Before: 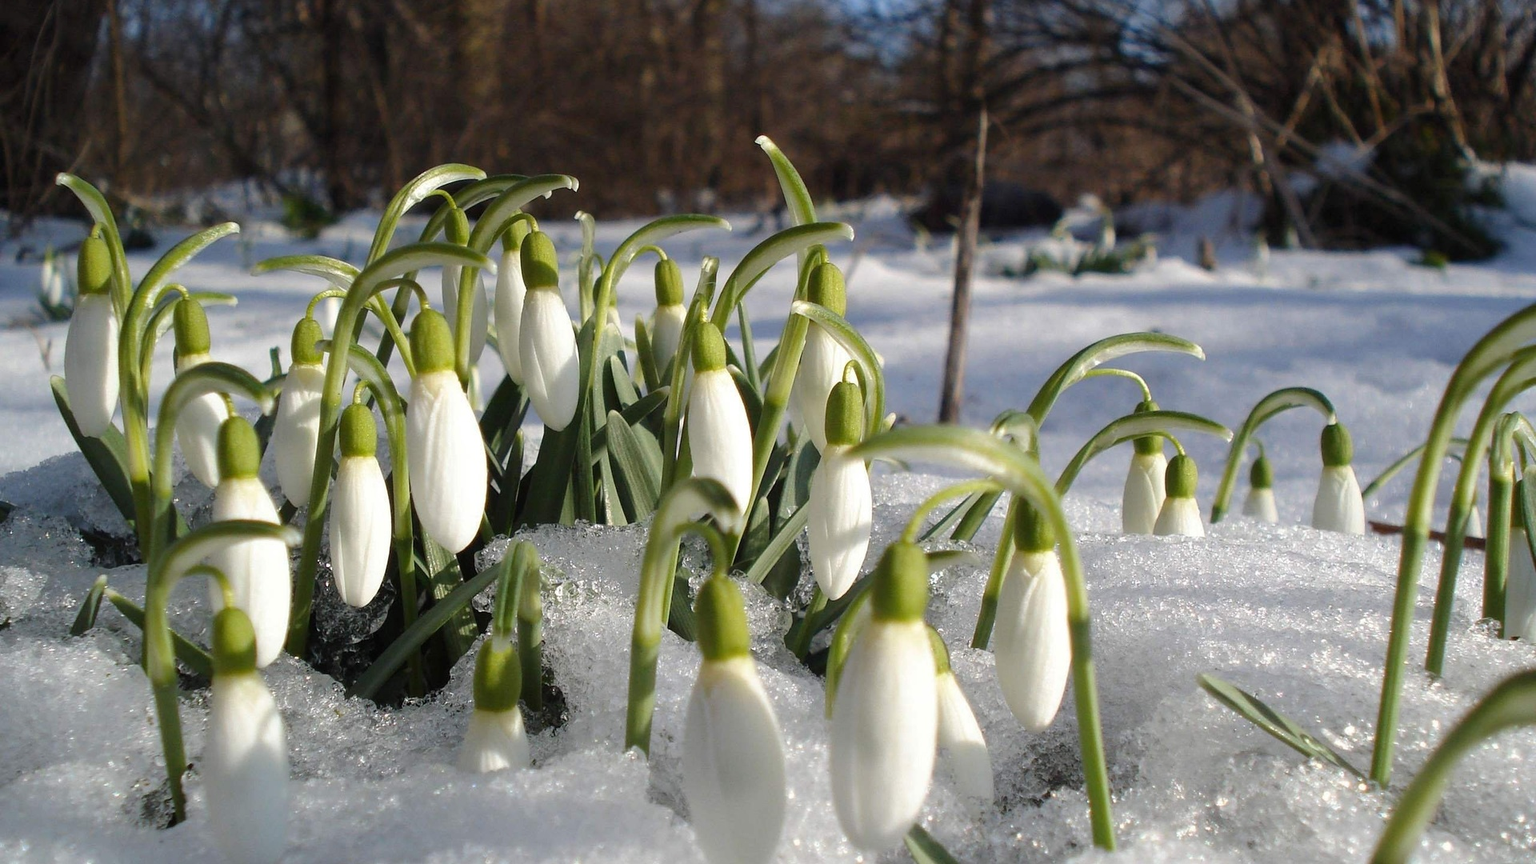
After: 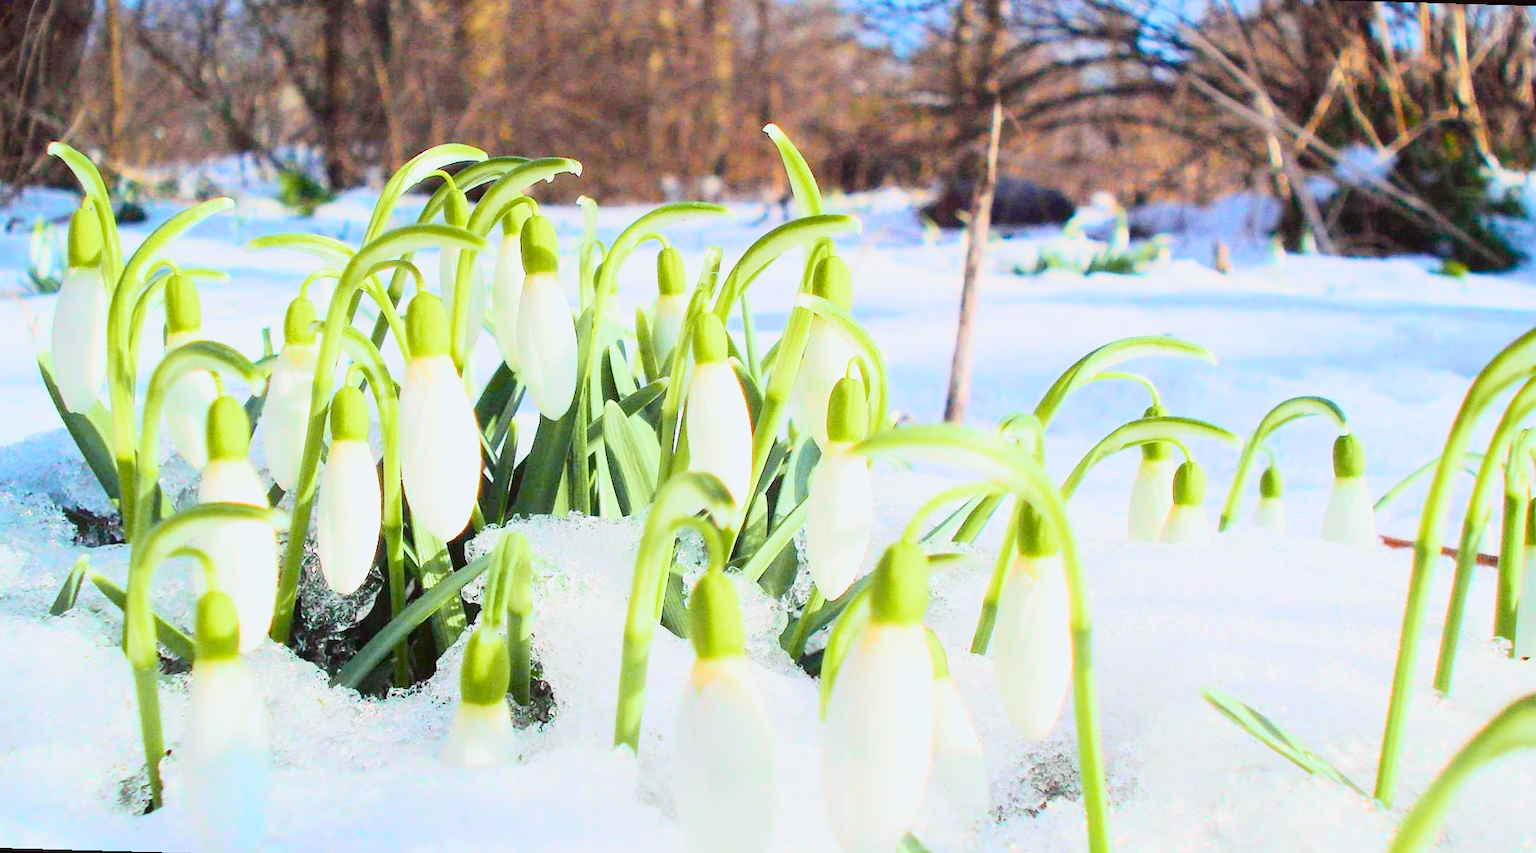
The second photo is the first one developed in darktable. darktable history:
contrast brightness saturation: contrast 0.13, brightness -0.05, saturation 0.16
color correction: highlights a* -2.73, highlights b* -2.09, shadows a* 2.41, shadows b* 2.73
tone curve: curves: ch0 [(0, 0.031) (0.139, 0.084) (0.311, 0.278) (0.495, 0.544) (0.718, 0.816) (0.841, 0.909) (1, 0.967)]; ch1 [(0, 0) (0.272, 0.249) (0.388, 0.385) (0.479, 0.456) (0.495, 0.497) (0.538, 0.55) (0.578, 0.595) (0.707, 0.778) (1, 1)]; ch2 [(0, 0) (0.125, 0.089) (0.353, 0.329) (0.443, 0.408) (0.502, 0.495) (0.56, 0.553) (0.608, 0.631) (1, 1)], color space Lab, independent channels, preserve colors none
filmic rgb: middle gray luminance 2.5%, black relative exposure -10 EV, white relative exposure 7 EV, threshold 6 EV, dynamic range scaling 10%, target black luminance 0%, hardness 3.19, latitude 44.39%, contrast 0.682, highlights saturation mix 5%, shadows ↔ highlights balance 13.63%, add noise in highlights 0, color science v3 (2019), use custom middle-gray values true, iterations of high-quality reconstruction 0, contrast in highlights soft, enable highlight reconstruction true
rotate and perspective: rotation 1.57°, crop left 0.018, crop right 0.982, crop top 0.039, crop bottom 0.961
